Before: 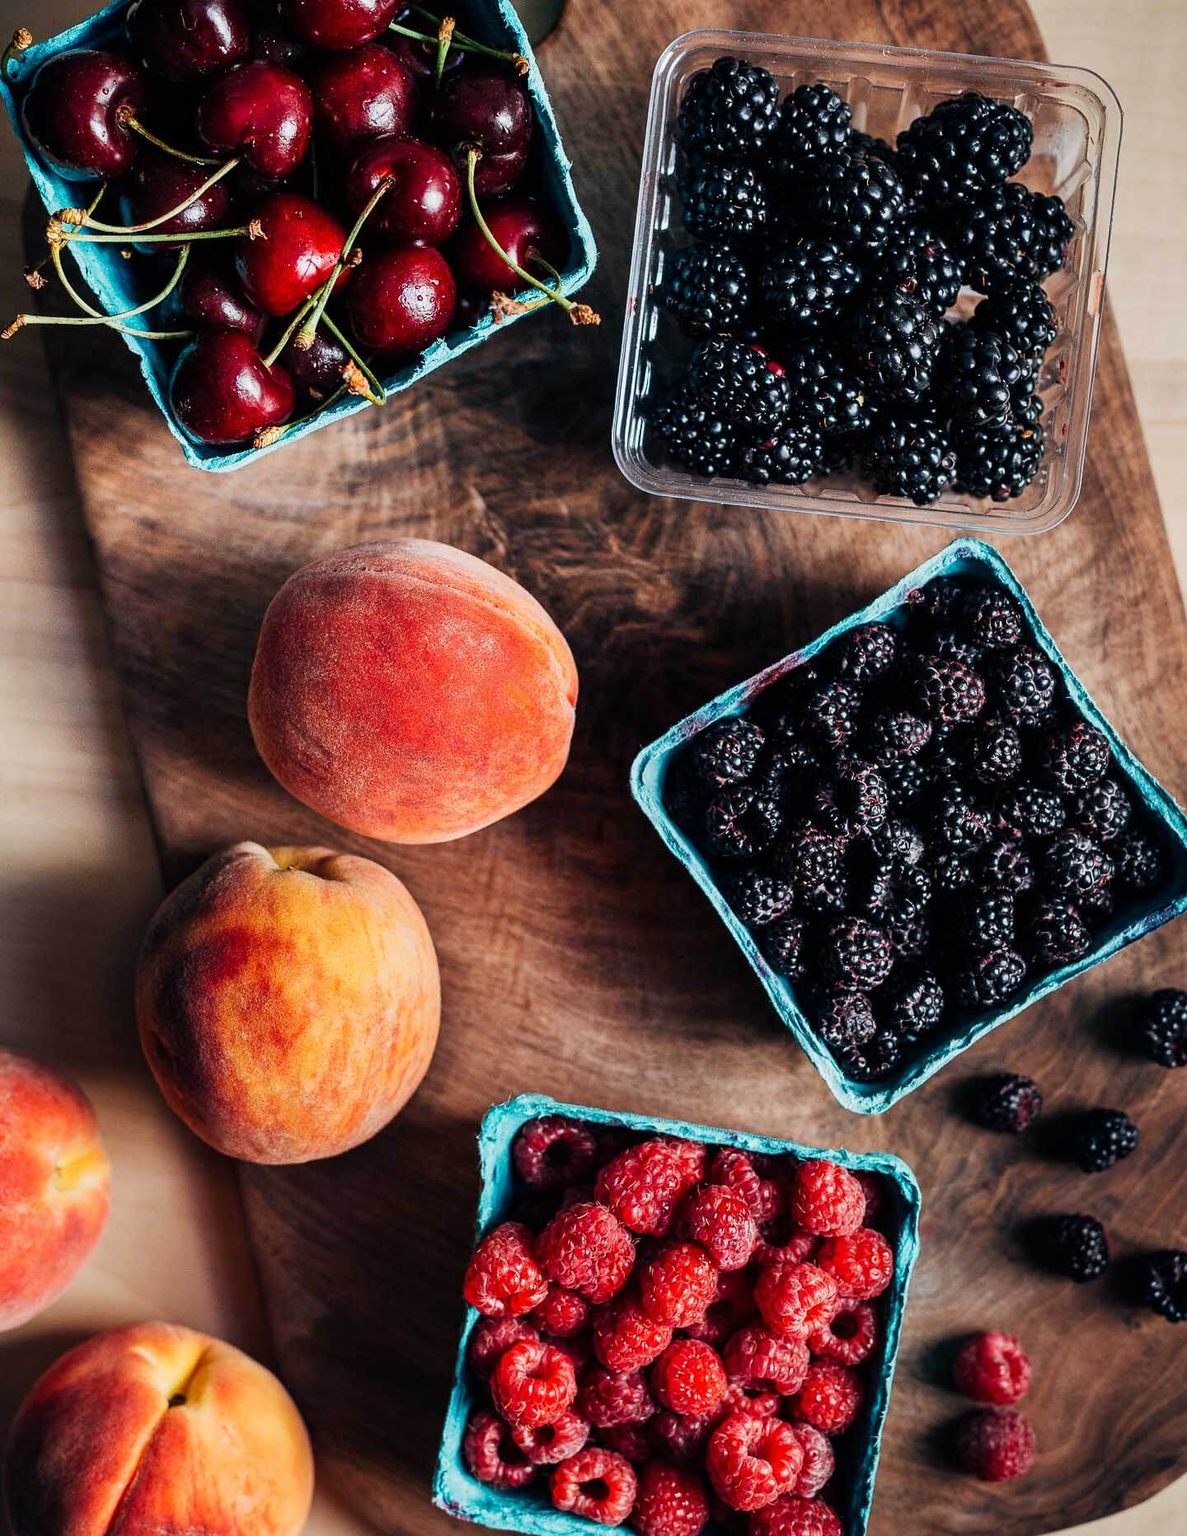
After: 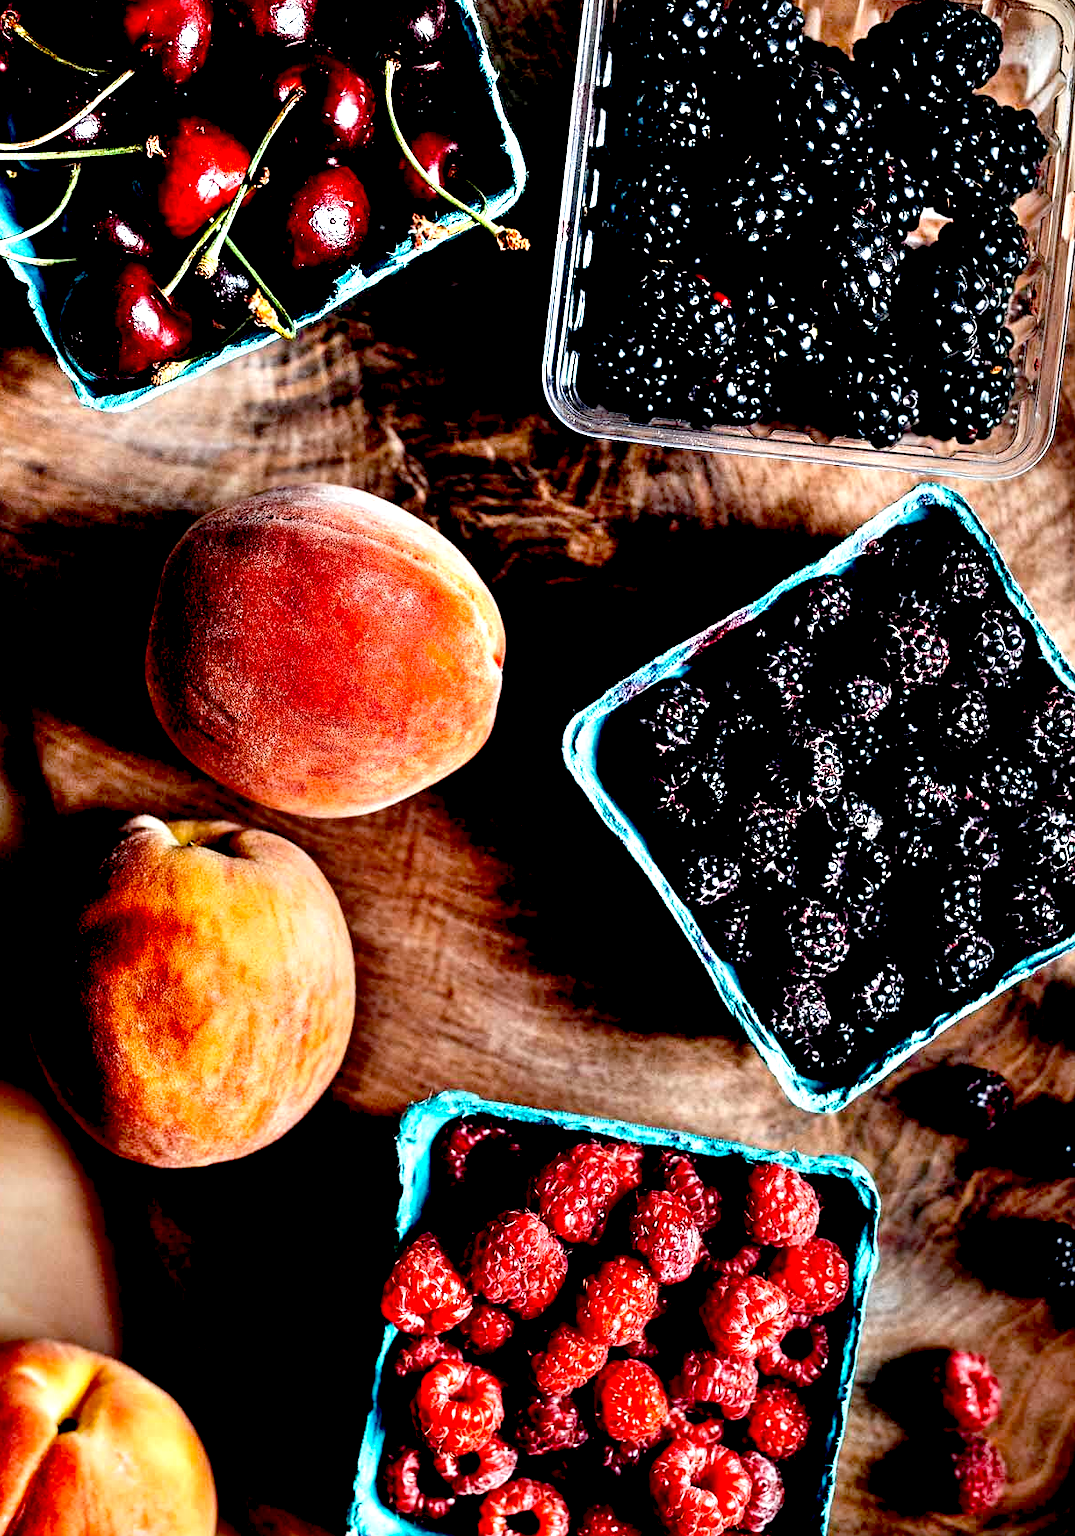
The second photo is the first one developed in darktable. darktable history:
crop: left 9.773%, top 6.253%, right 7.186%, bottom 2.204%
exposure: black level correction 0.047, exposure 0.013 EV, compensate highlight preservation false
contrast equalizer: octaves 7, y [[0.6 ×6], [0.55 ×6], [0 ×6], [0 ×6], [0 ×6]]
